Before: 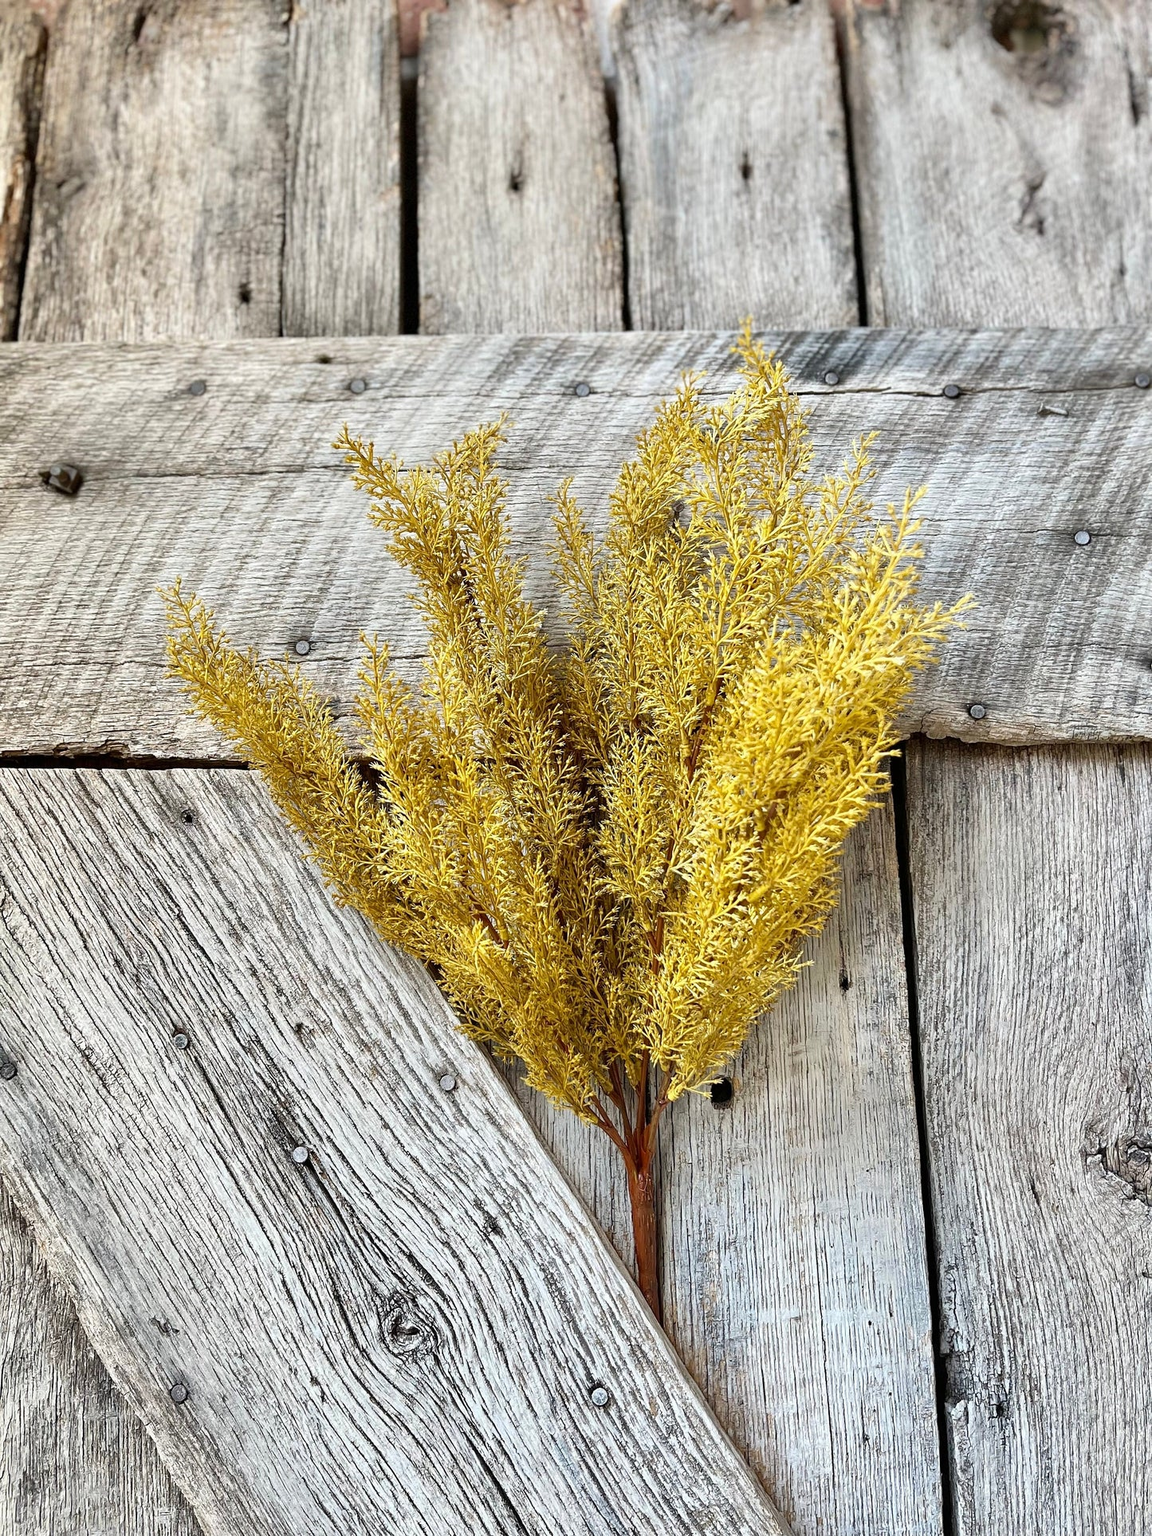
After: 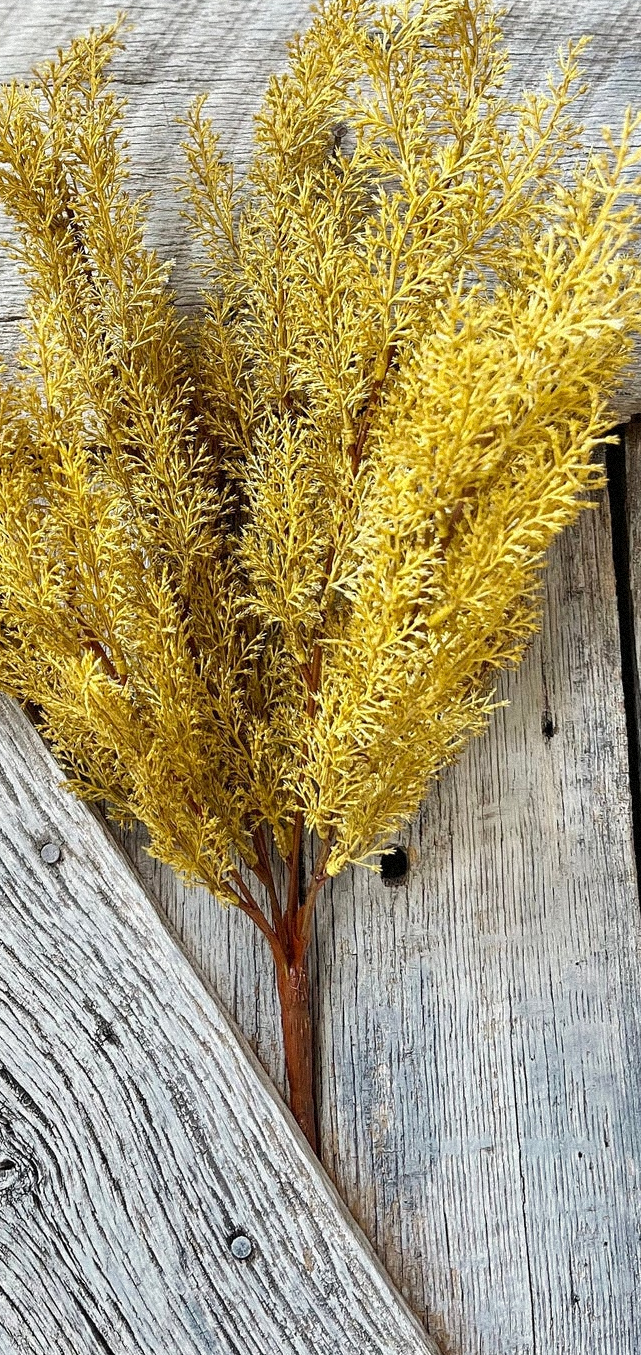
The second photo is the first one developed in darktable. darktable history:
color zones: curves: ch0 [(0, 0.497) (0.143, 0.5) (0.286, 0.5) (0.429, 0.483) (0.571, 0.116) (0.714, -0.006) (0.857, 0.28) (1, 0.497)]
crop: left 35.432%, top 26.233%, right 20.145%, bottom 3.432%
grain: mid-tones bias 0%
